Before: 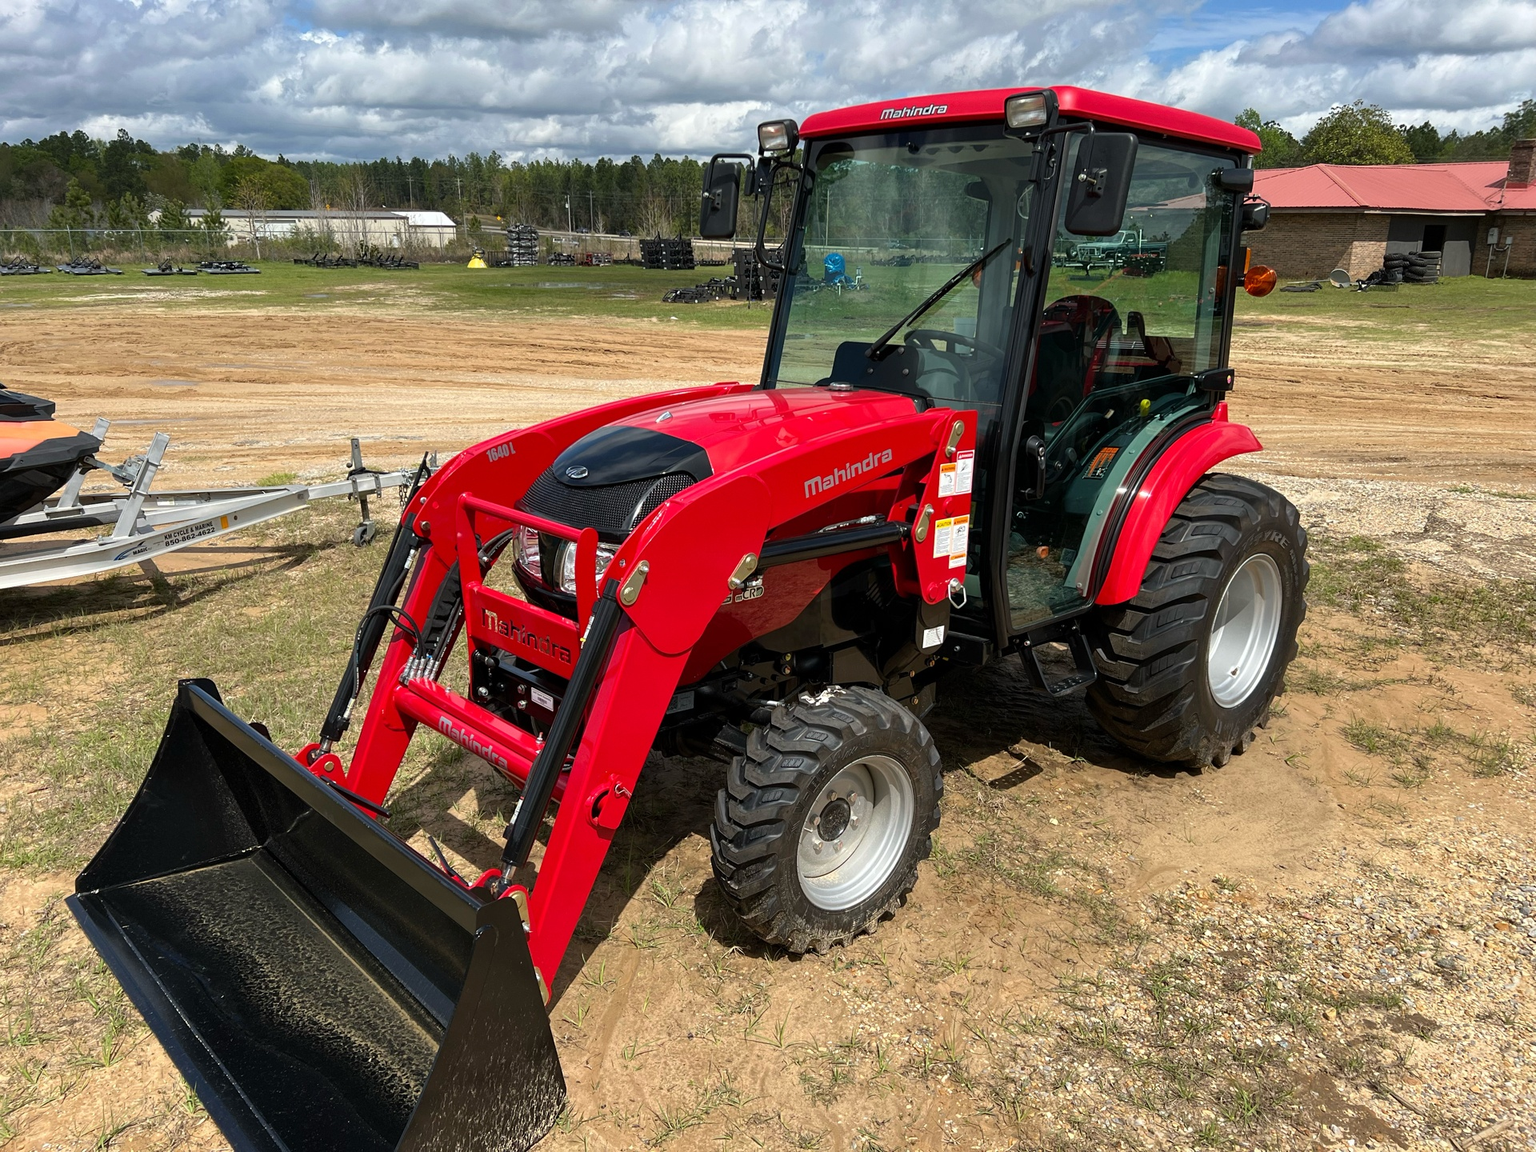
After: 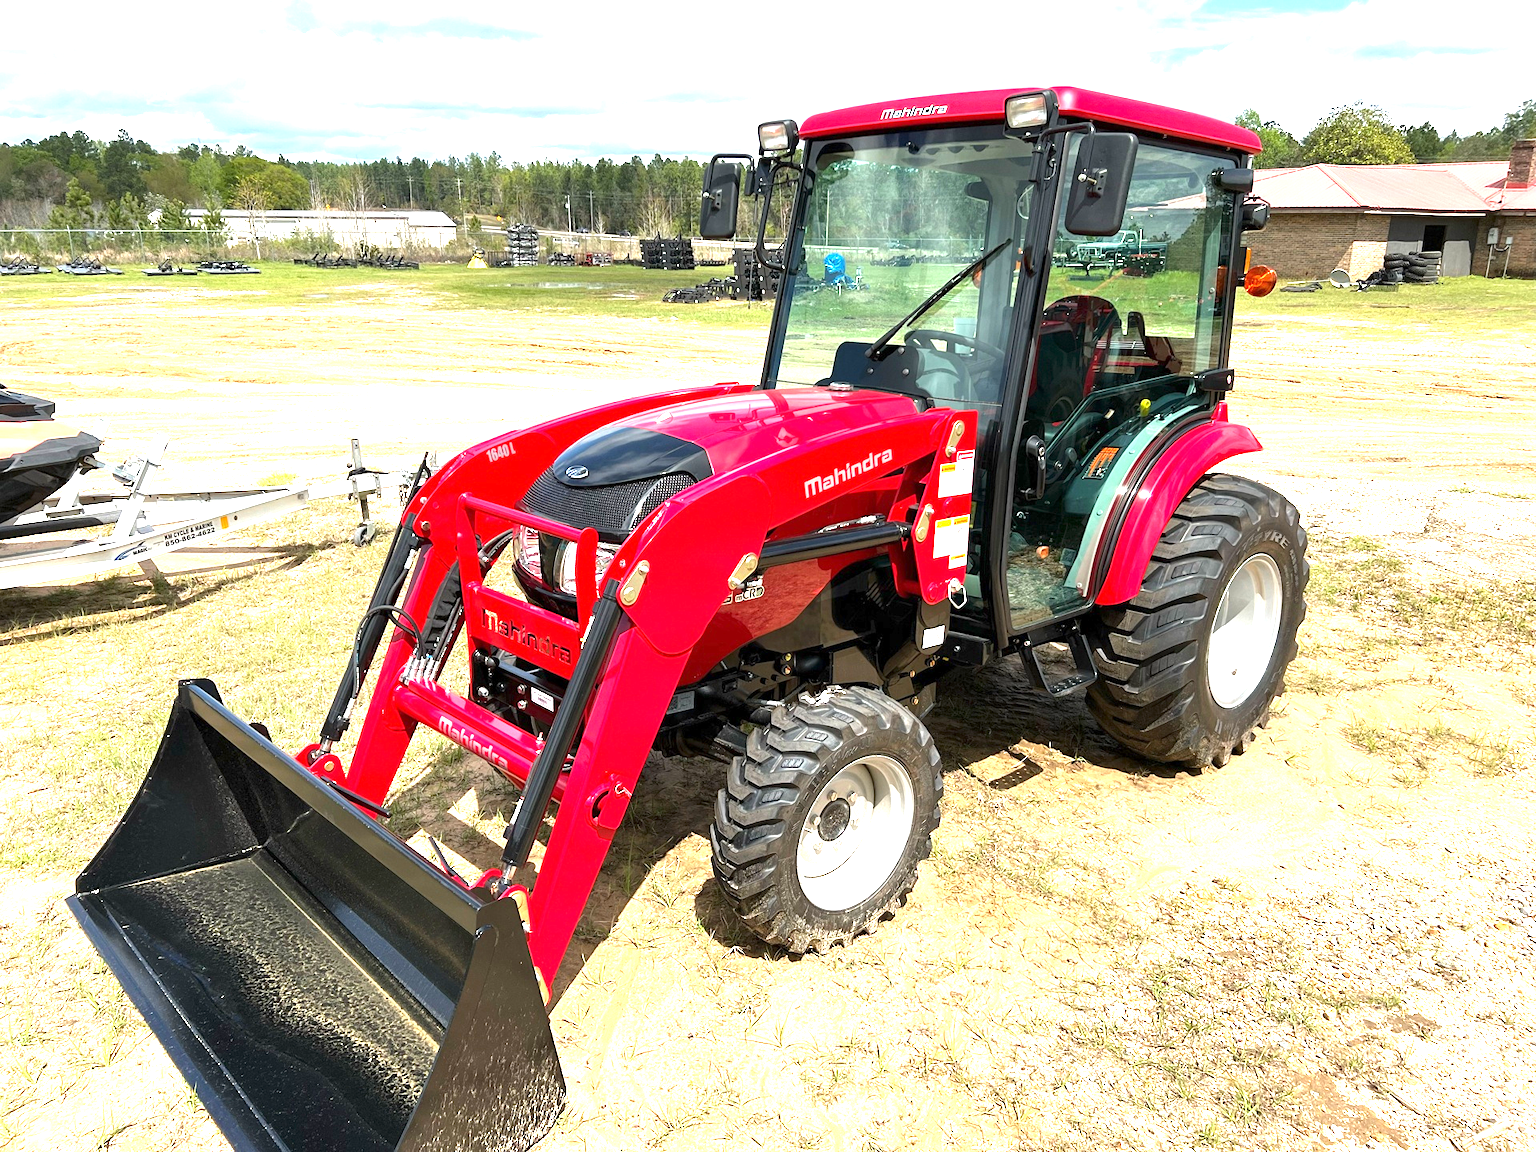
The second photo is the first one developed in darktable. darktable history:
exposure: exposure 1.992 EV, compensate exposure bias true, compensate highlight preservation false
